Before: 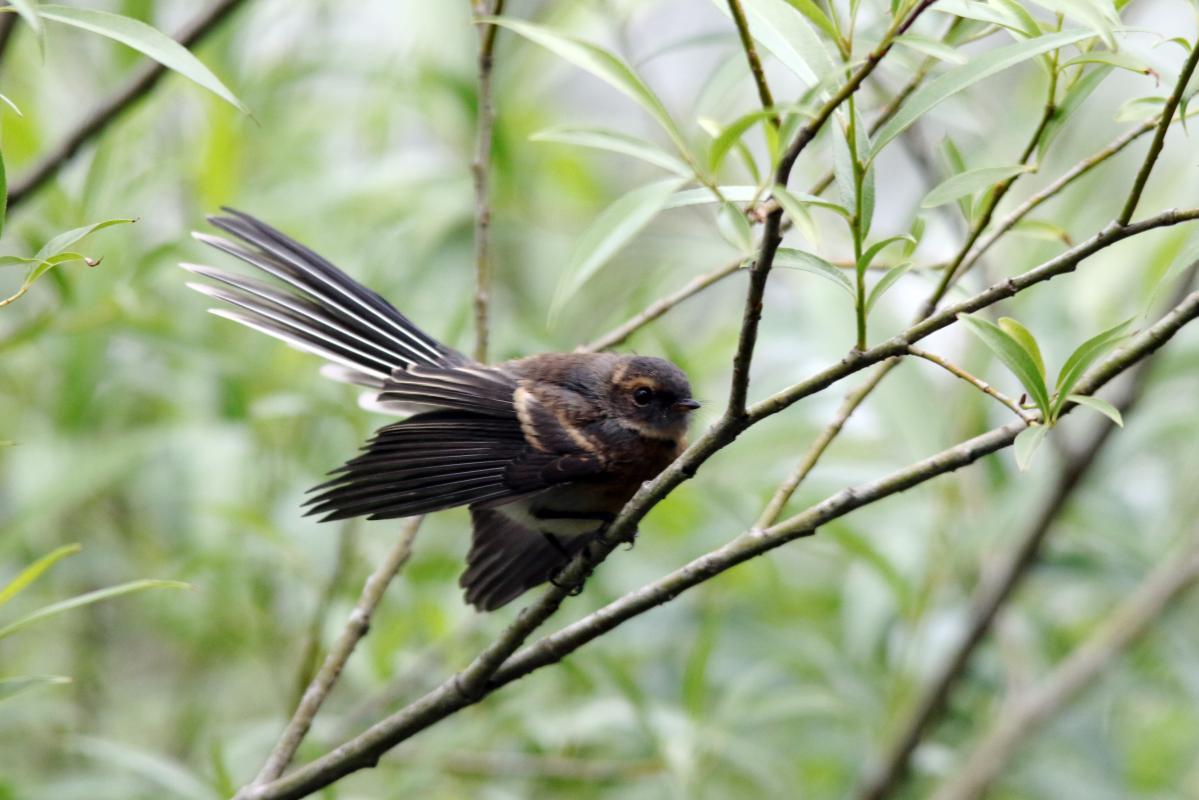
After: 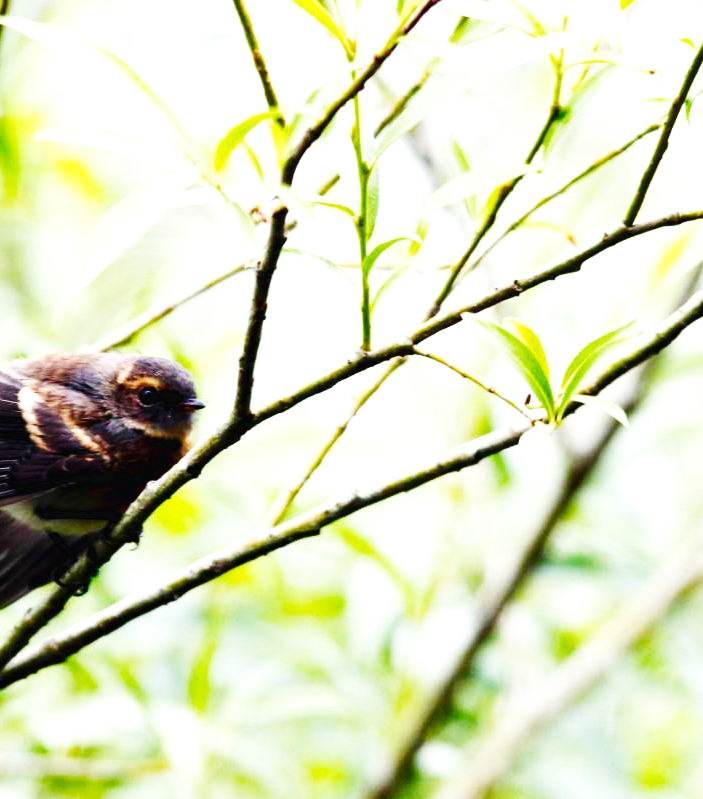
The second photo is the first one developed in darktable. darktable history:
base curve: curves: ch0 [(0, 0.003) (0.001, 0.002) (0.006, 0.004) (0.02, 0.022) (0.048, 0.086) (0.094, 0.234) (0.162, 0.431) (0.258, 0.629) (0.385, 0.8) (0.548, 0.918) (0.751, 0.988) (1, 1)], preserve colors none
crop: left 41.363%
color balance rgb: perceptual saturation grading › global saturation 20%, perceptual saturation grading › highlights -14.042%, perceptual saturation grading › shadows 49.859%, perceptual brilliance grading › global brilliance 21.138%, perceptual brilliance grading › shadows -35.281%, global vibrance 20%
